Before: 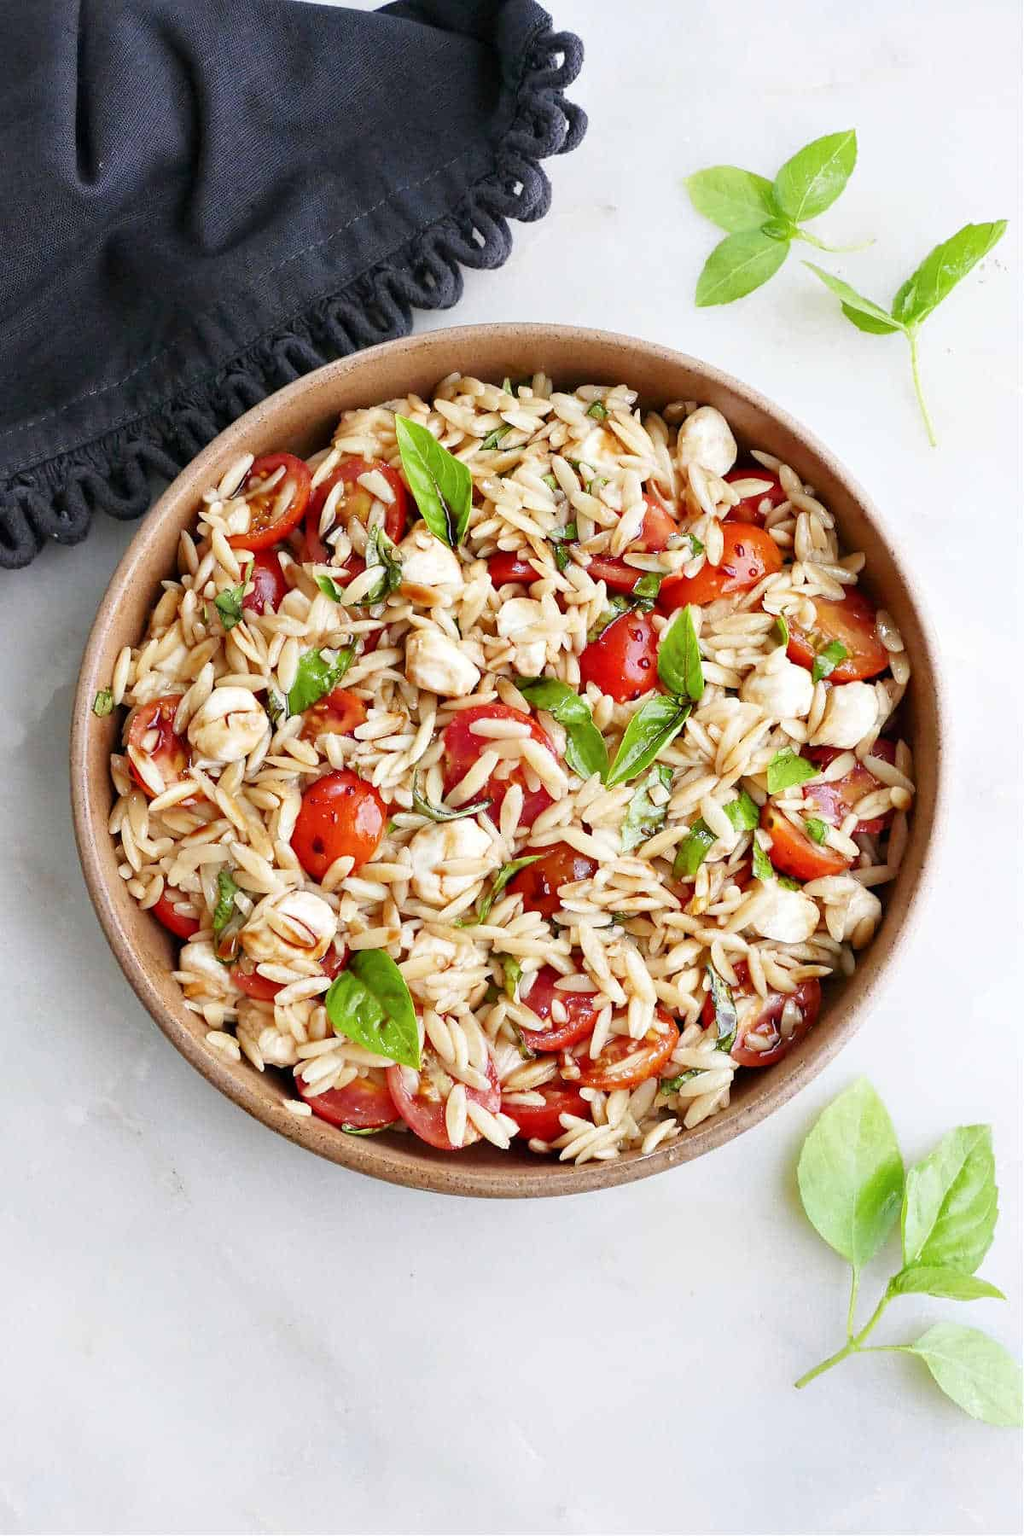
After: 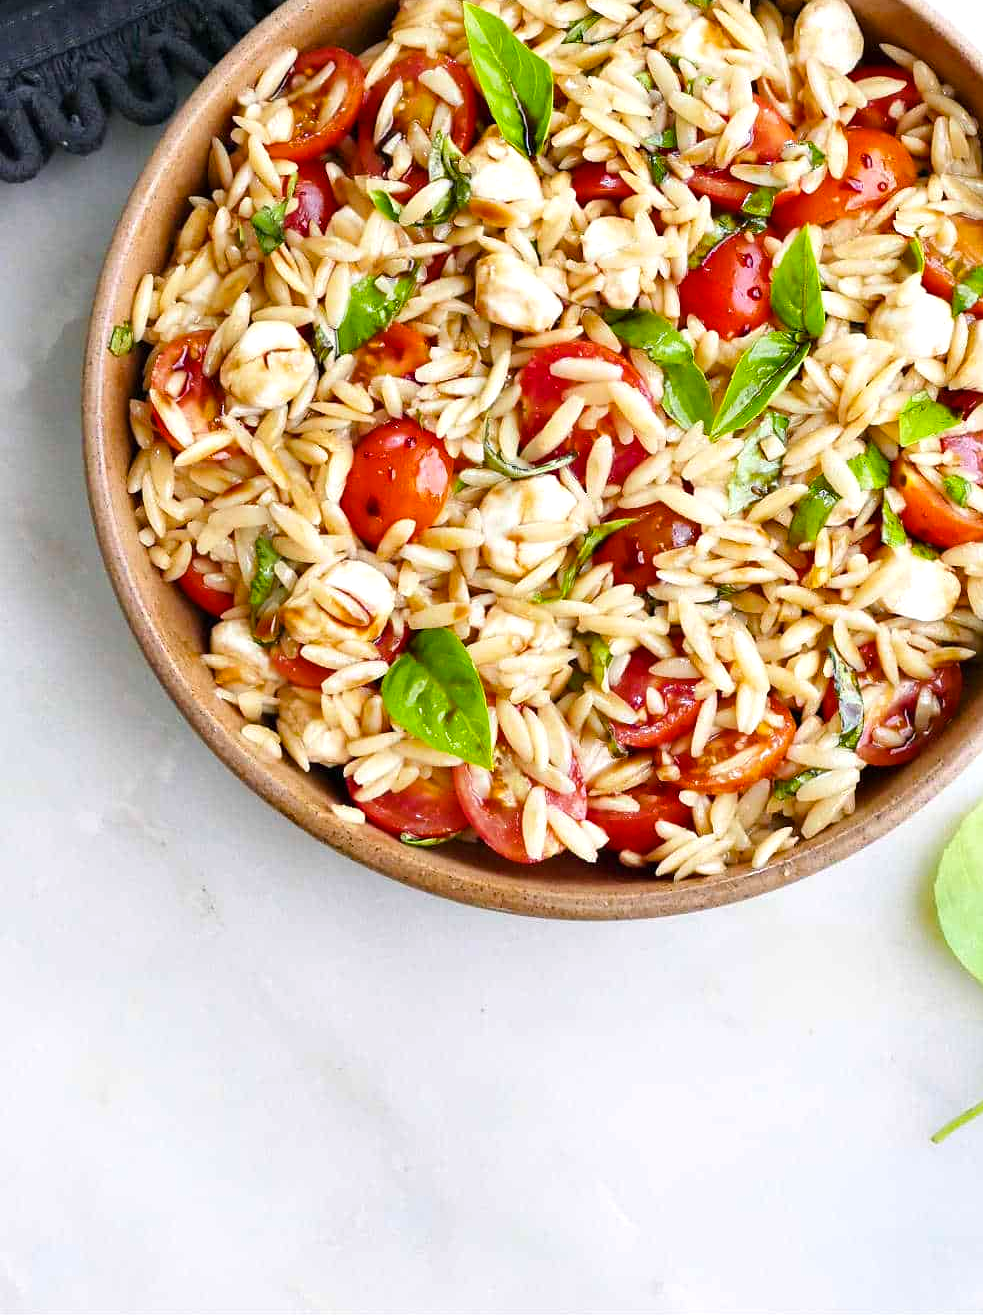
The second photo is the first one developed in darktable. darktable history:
color balance rgb: shadows lift › chroma 2.005%, shadows lift › hue 221.07°, highlights gain › luminance 14.942%, linear chroma grading › global chroma 15.089%, perceptual saturation grading › global saturation 1.525%, perceptual saturation grading › highlights -1.544%, perceptual saturation grading › mid-tones 4.55%, perceptual saturation grading › shadows 7.956%, global vibrance 20%
crop: top 26.926%, right 18.023%
